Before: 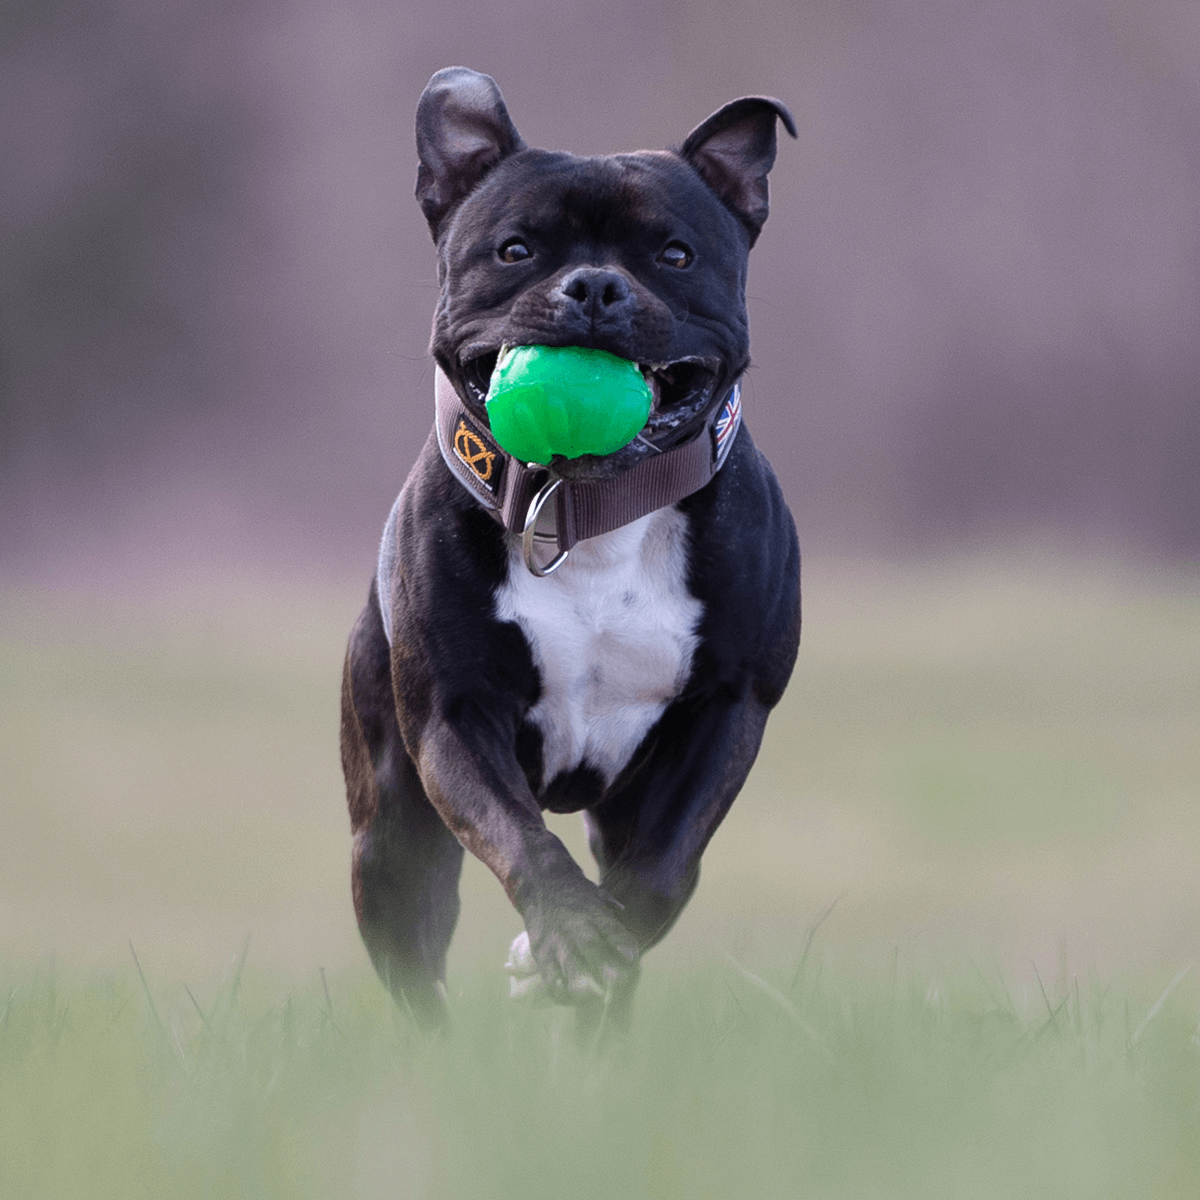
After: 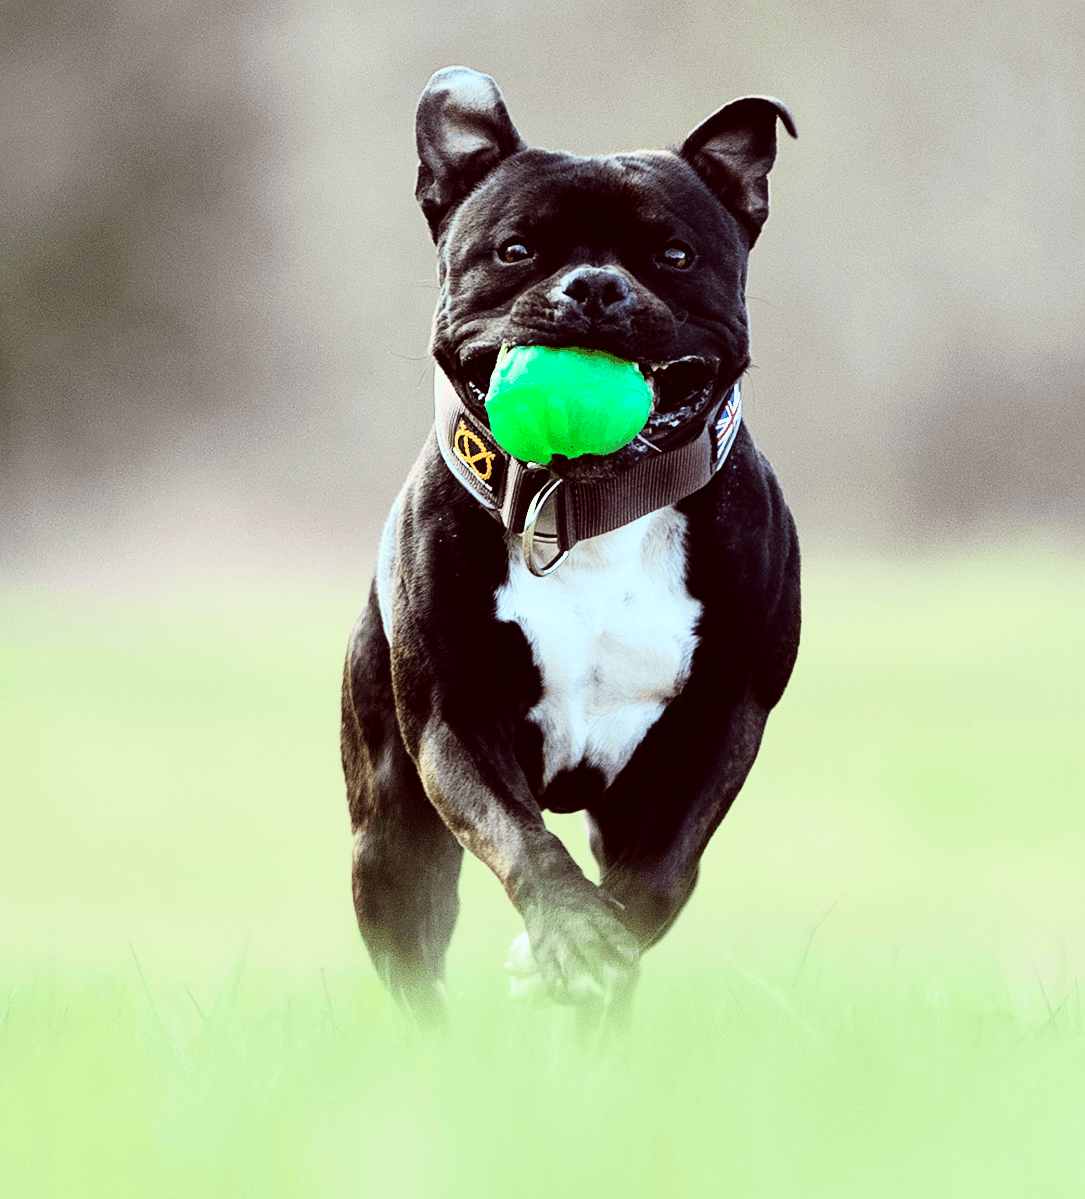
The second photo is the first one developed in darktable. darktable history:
crop: right 9.509%, bottom 0.031%
color balance: lift [1, 1.015, 0.987, 0.985], gamma [1, 0.959, 1.042, 0.958], gain [0.927, 0.938, 1.072, 0.928], contrast 1.5%
rgb curve: curves: ch0 [(0, 0) (0.21, 0.15) (0.24, 0.21) (0.5, 0.75) (0.75, 0.96) (0.89, 0.99) (1, 1)]; ch1 [(0, 0.02) (0.21, 0.13) (0.25, 0.2) (0.5, 0.67) (0.75, 0.9) (0.89, 0.97) (1, 1)]; ch2 [(0, 0.02) (0.21, 0.13) (0.25, 0.2) (0.5, 0.67) (0.75, 0.9) (0.89, 0.97) (1, 1)], compensate middle gray true
sharpen: amount 0.2
